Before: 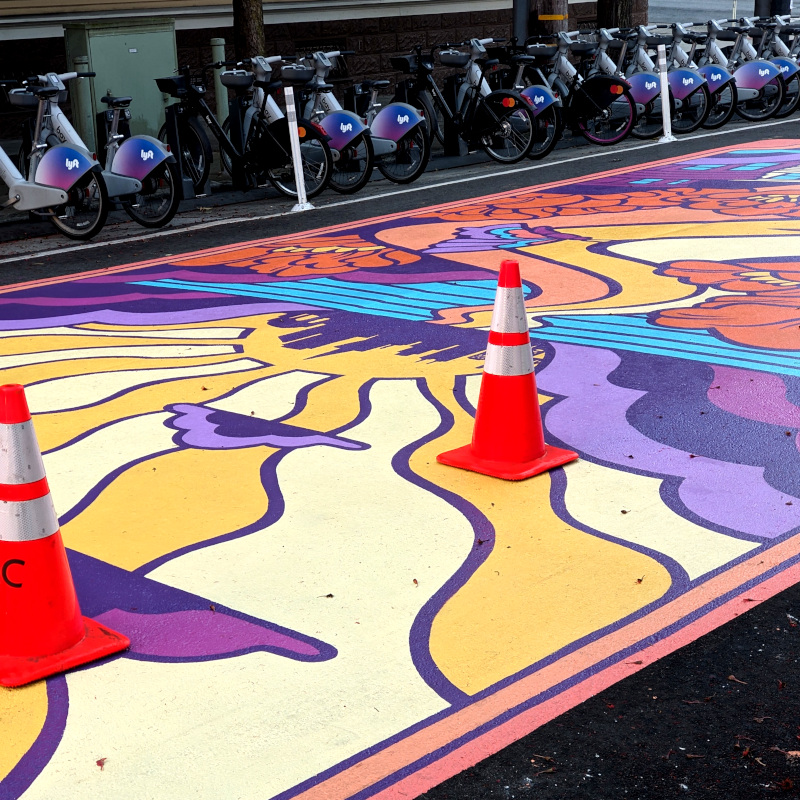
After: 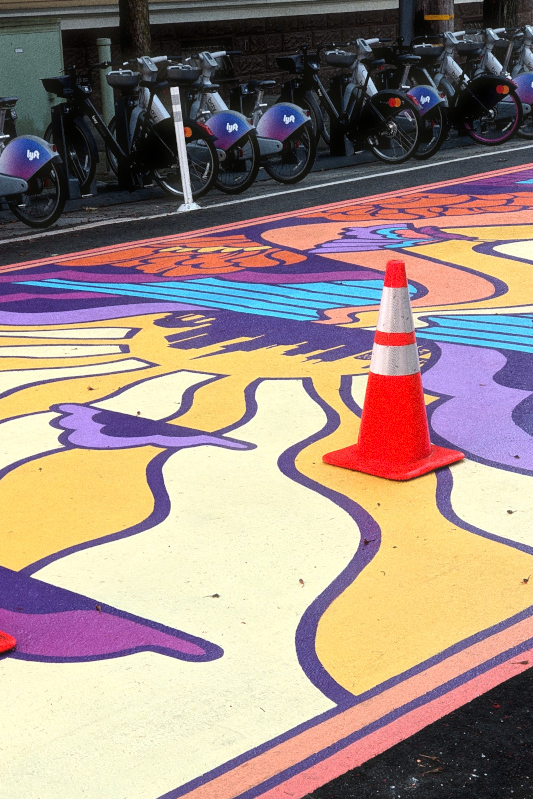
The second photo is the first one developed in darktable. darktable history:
haze removal: strength -0.1, adaptive false
crop and rotate: left 14.292%, right 19.041%
grain: coarseness 0.47 ISO
